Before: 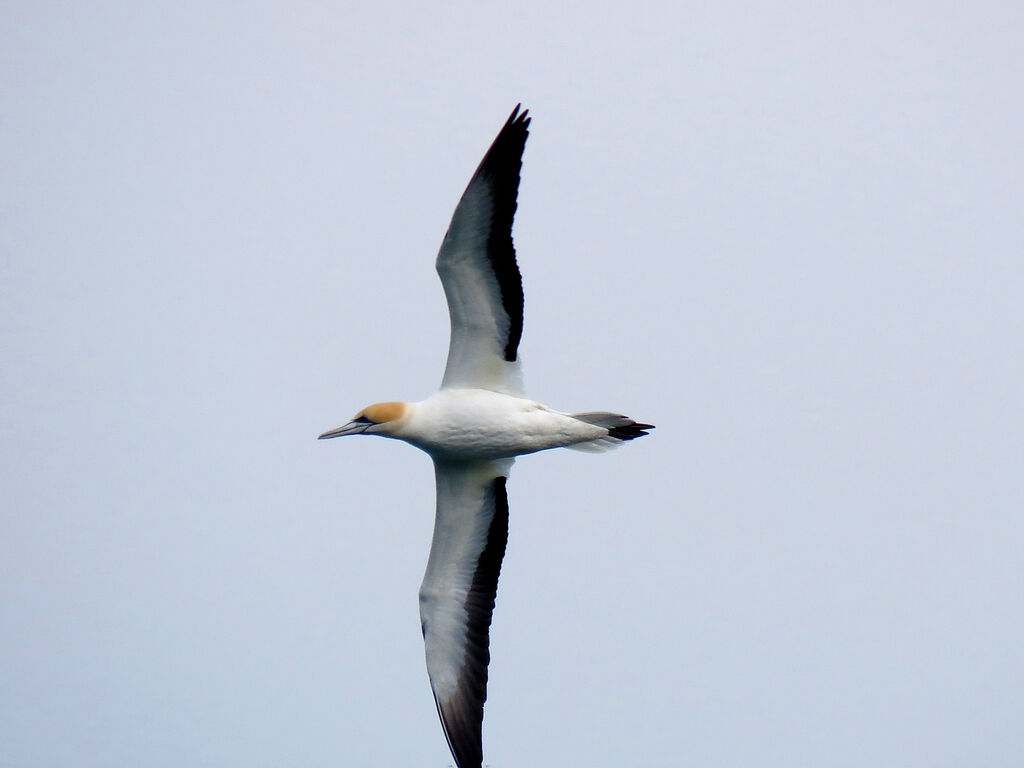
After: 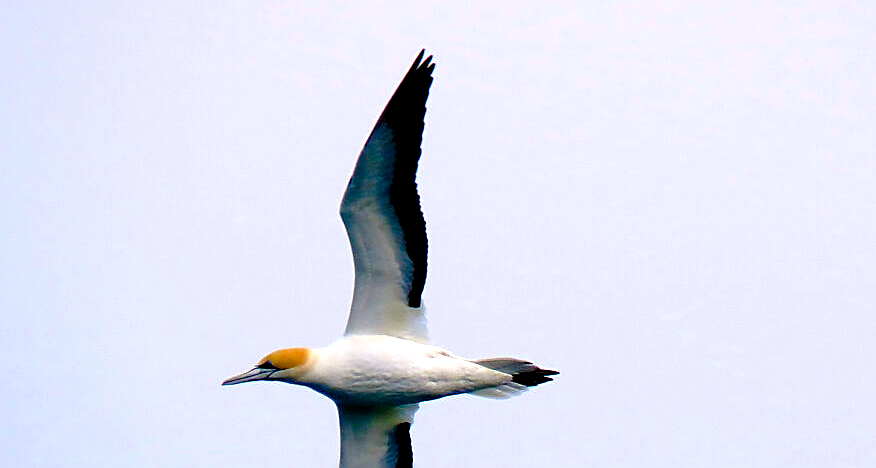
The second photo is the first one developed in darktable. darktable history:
color correction: highlights a* 3.25, highlights b* 2.02, saturation 1.22
tone curve: curves: ch0 [(0, 0) (0.106, 0.041) (0.256, 0.197) (0.37, 0.336) (0.513, 0.481) (0.667, 0.629) (1, 1)]; ch1 [(0, 0) (0.502, 0.505) (0.553, 0.577) (1, 1)]; ch2 [(0, 0) (0.5, 0.495) (0.56, 0.544) (1, 1)], preserve colors none
color balance rgb: global offset › luminance -0.514%, linear chroma grading › global chroma 15.215%, perceptual saturation grading › global saturation 20%, perceptual saturation grading › highlights -25.357%, perceptual saturation grading › shadows 49.272%, perceptual brilliance grading › global brilliance 11.2%
crop and rotate: left 9.429%, top 7.083%, right 4.989%, bottom 31.915%
sharpen: on, module defaults
